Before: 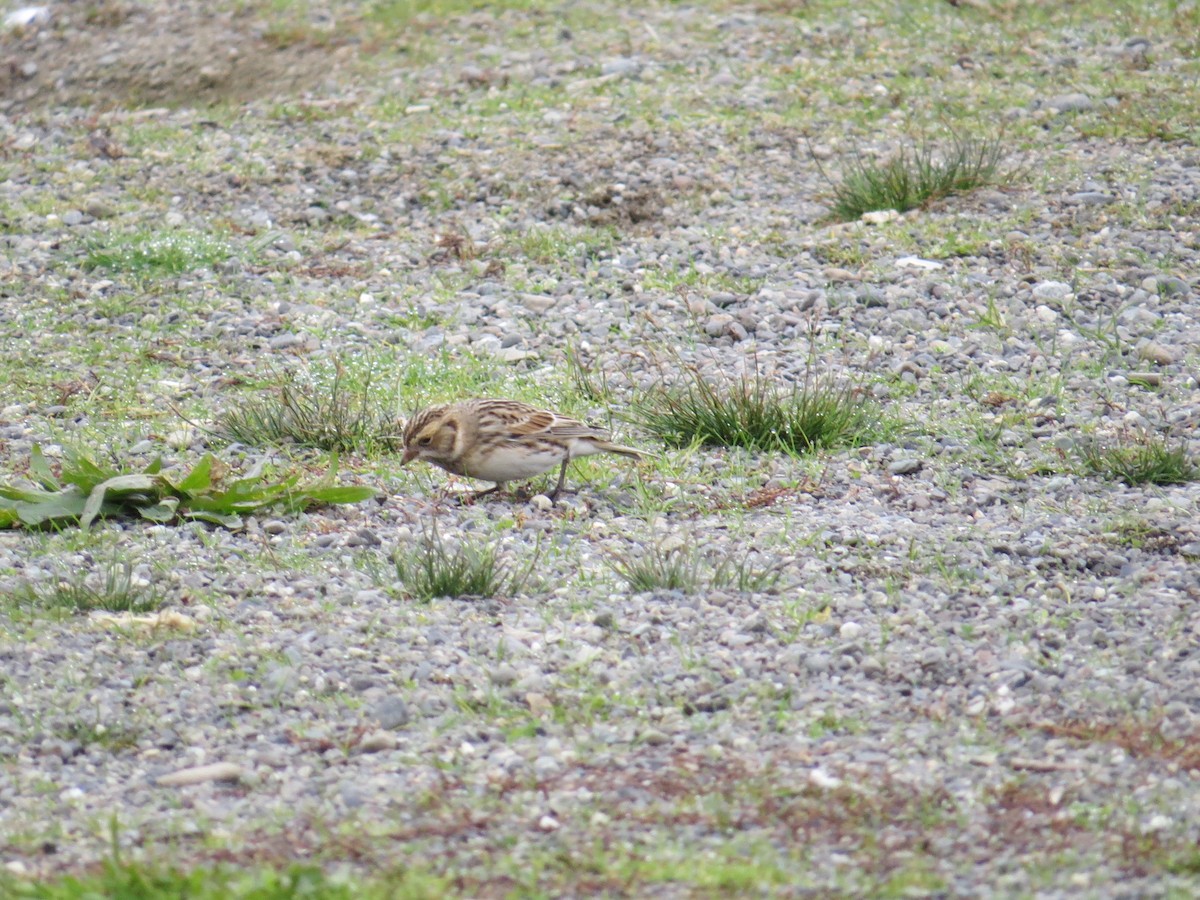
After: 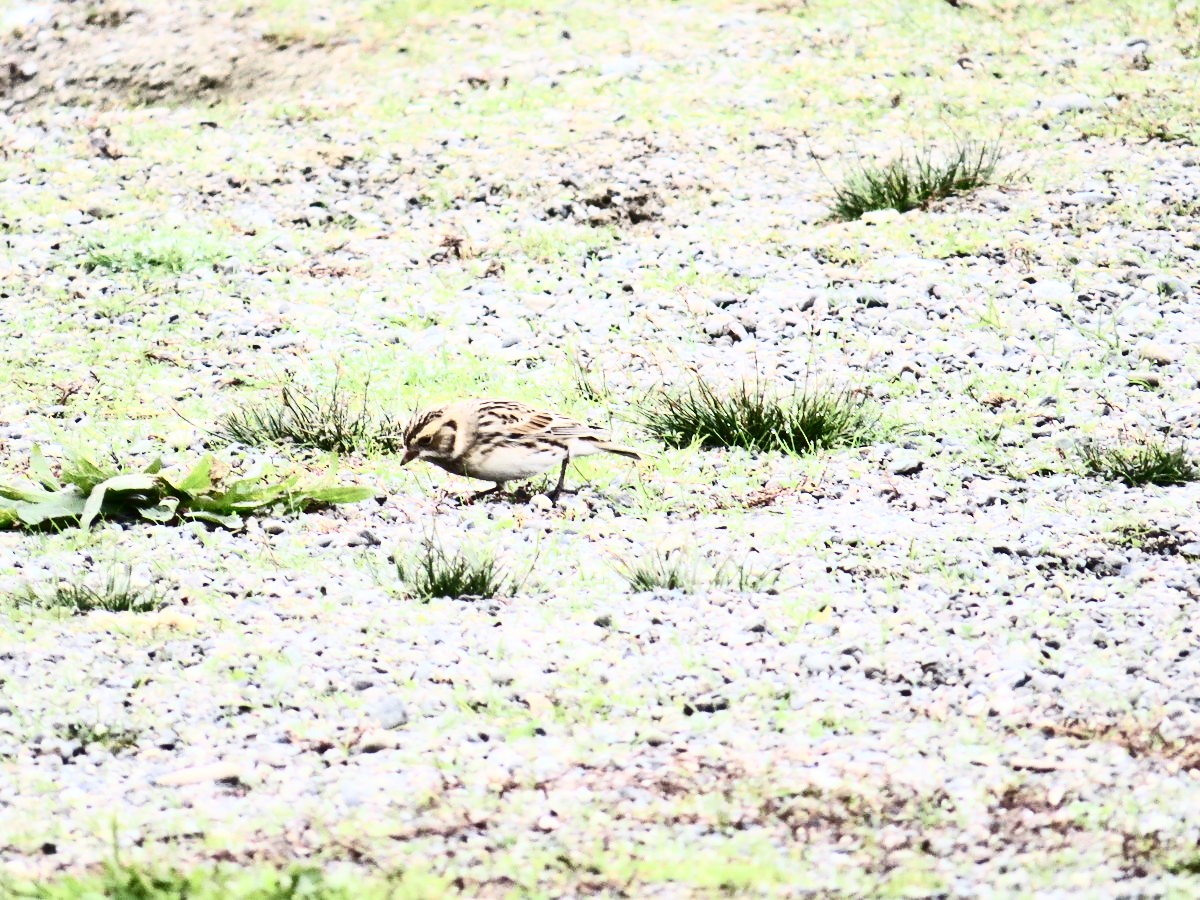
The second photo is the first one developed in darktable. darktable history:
contrast brightness saturation: contrast 0.919, brightness 0.202
